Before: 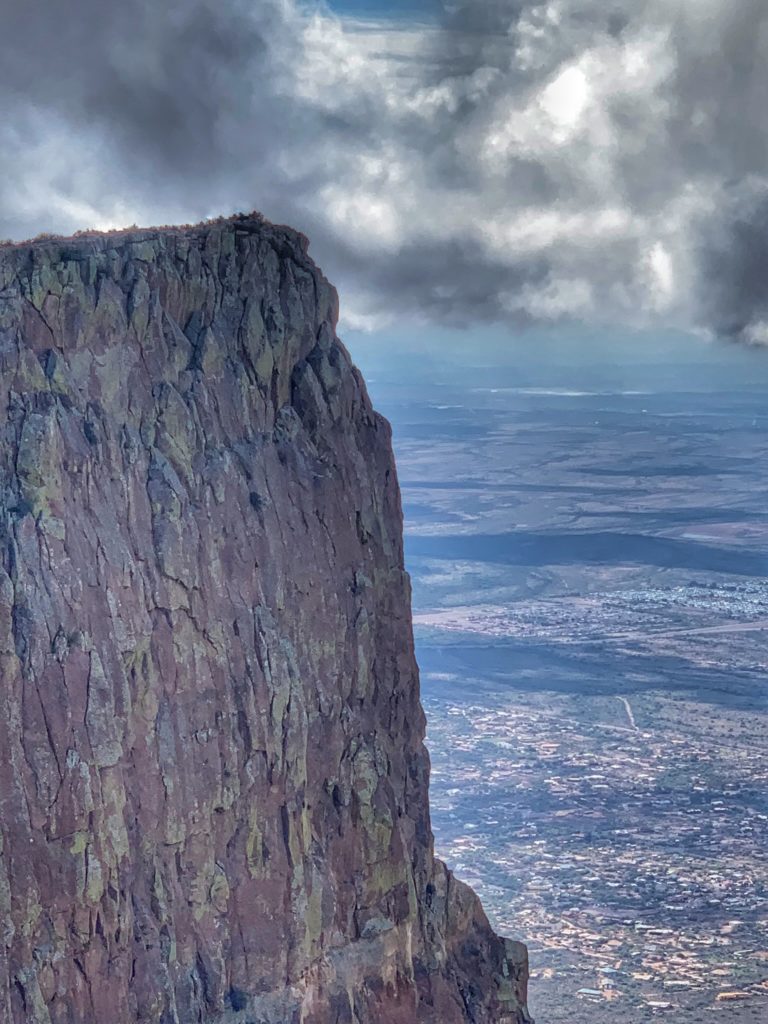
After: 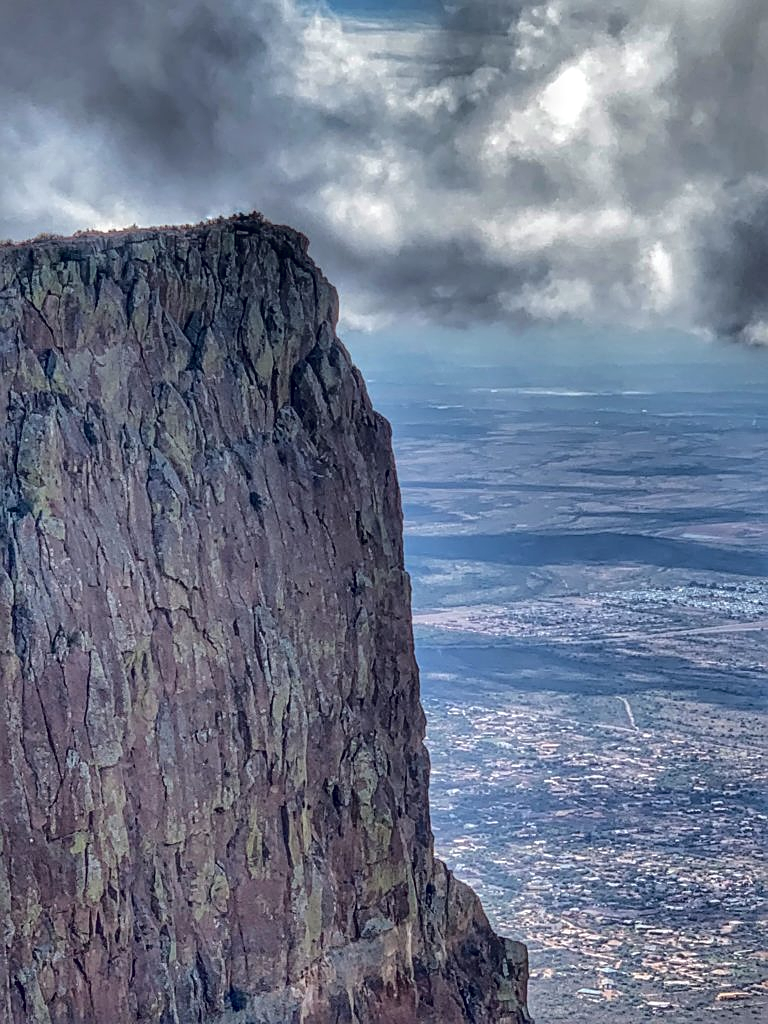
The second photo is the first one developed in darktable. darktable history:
sharpen: on, module defaults
fill light: exposure -2 EV, width 8.6
local contrast: detail 115%
